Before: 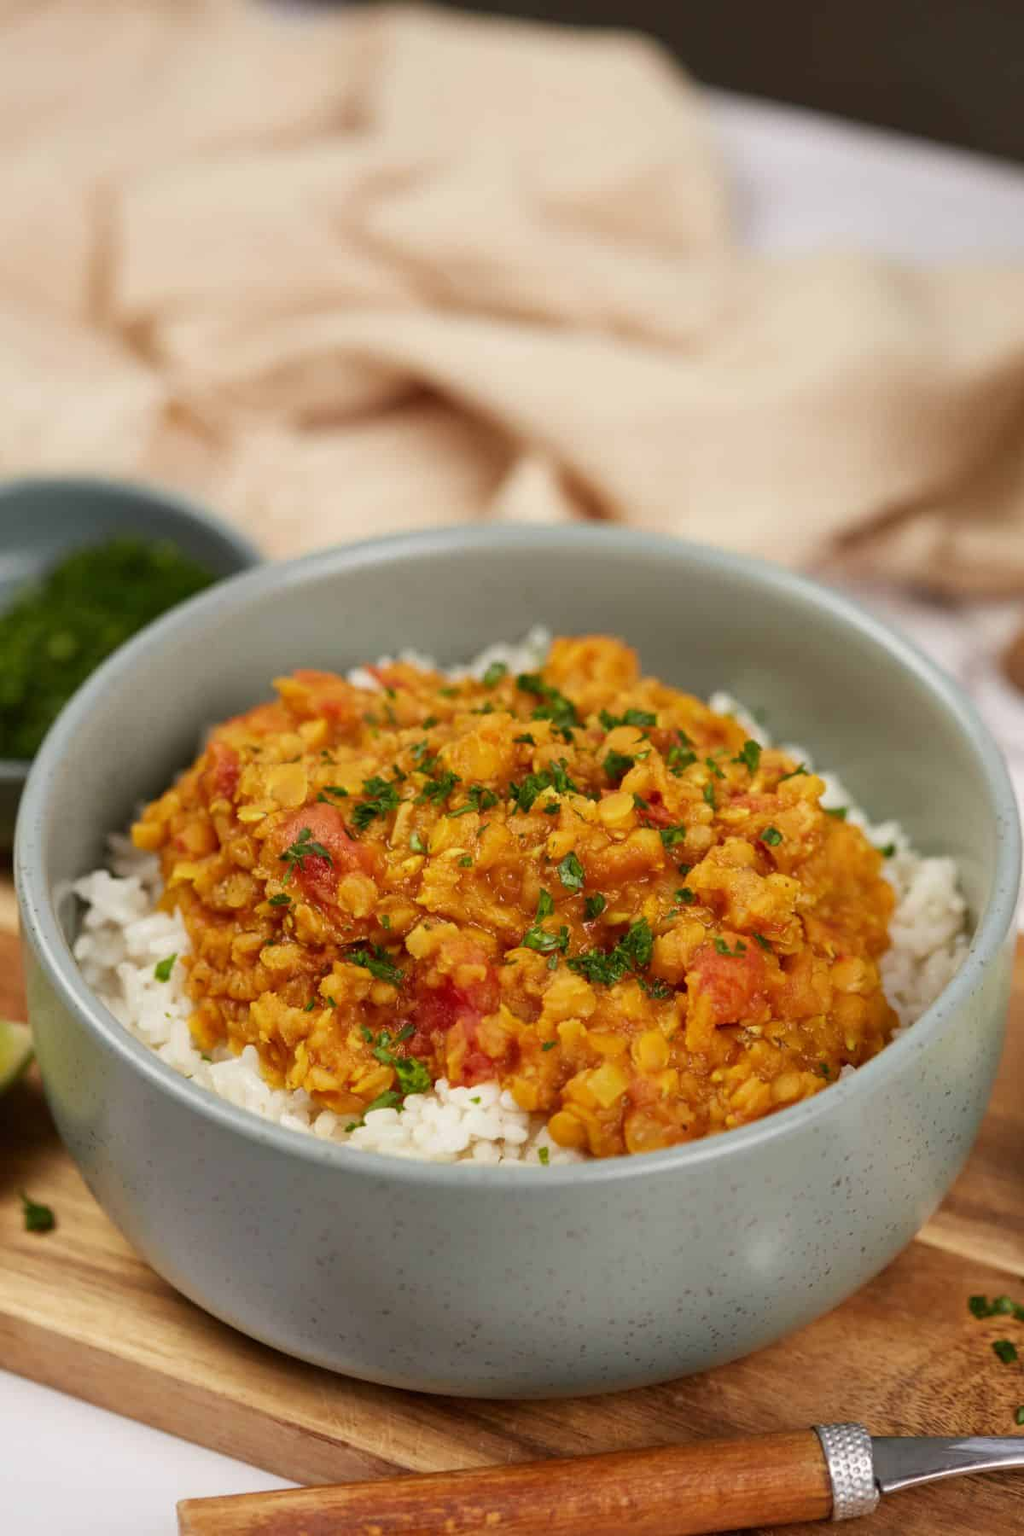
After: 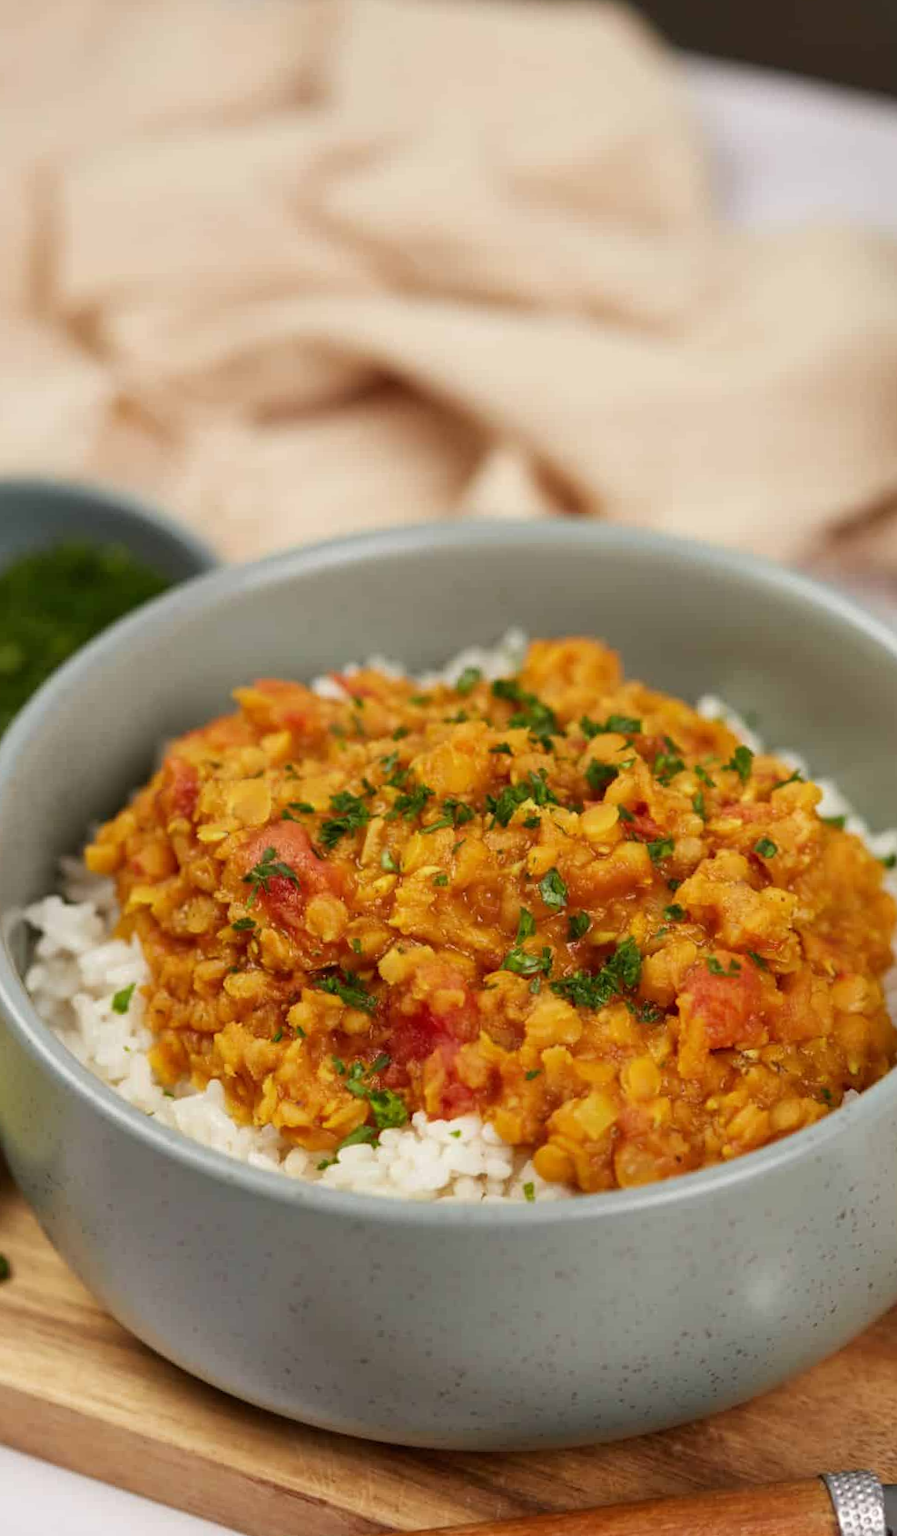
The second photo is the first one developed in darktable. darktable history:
crop and rotate: angle 0.962°, left 4.115%, top 1.1%, right 11.378%, bottom 2.512%
